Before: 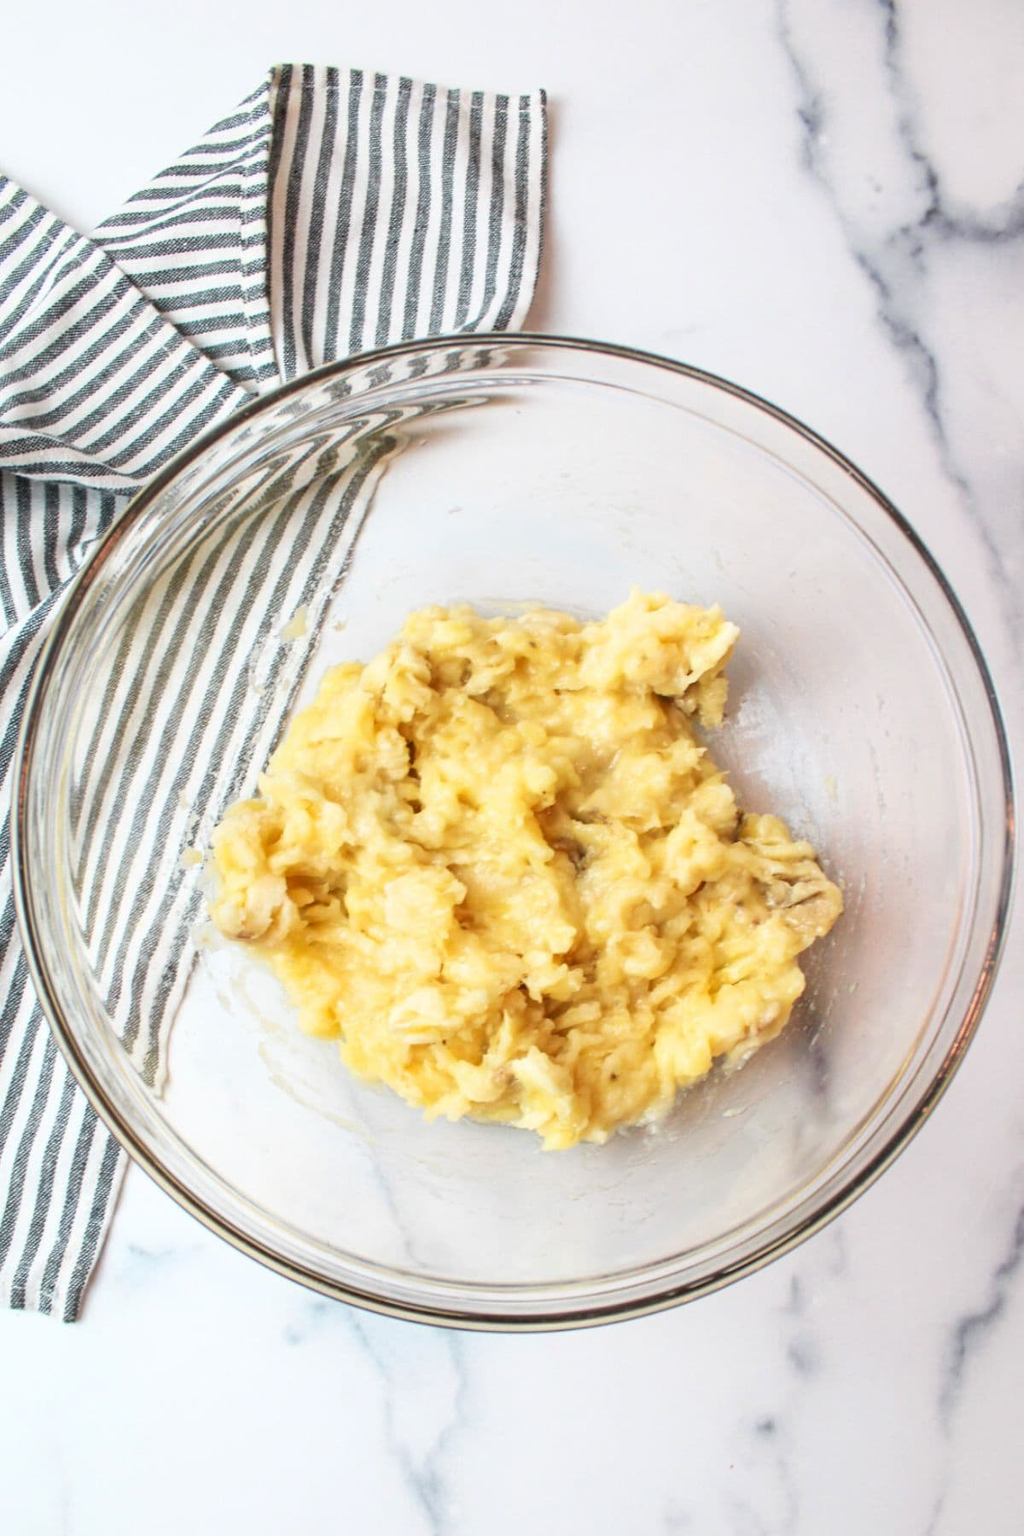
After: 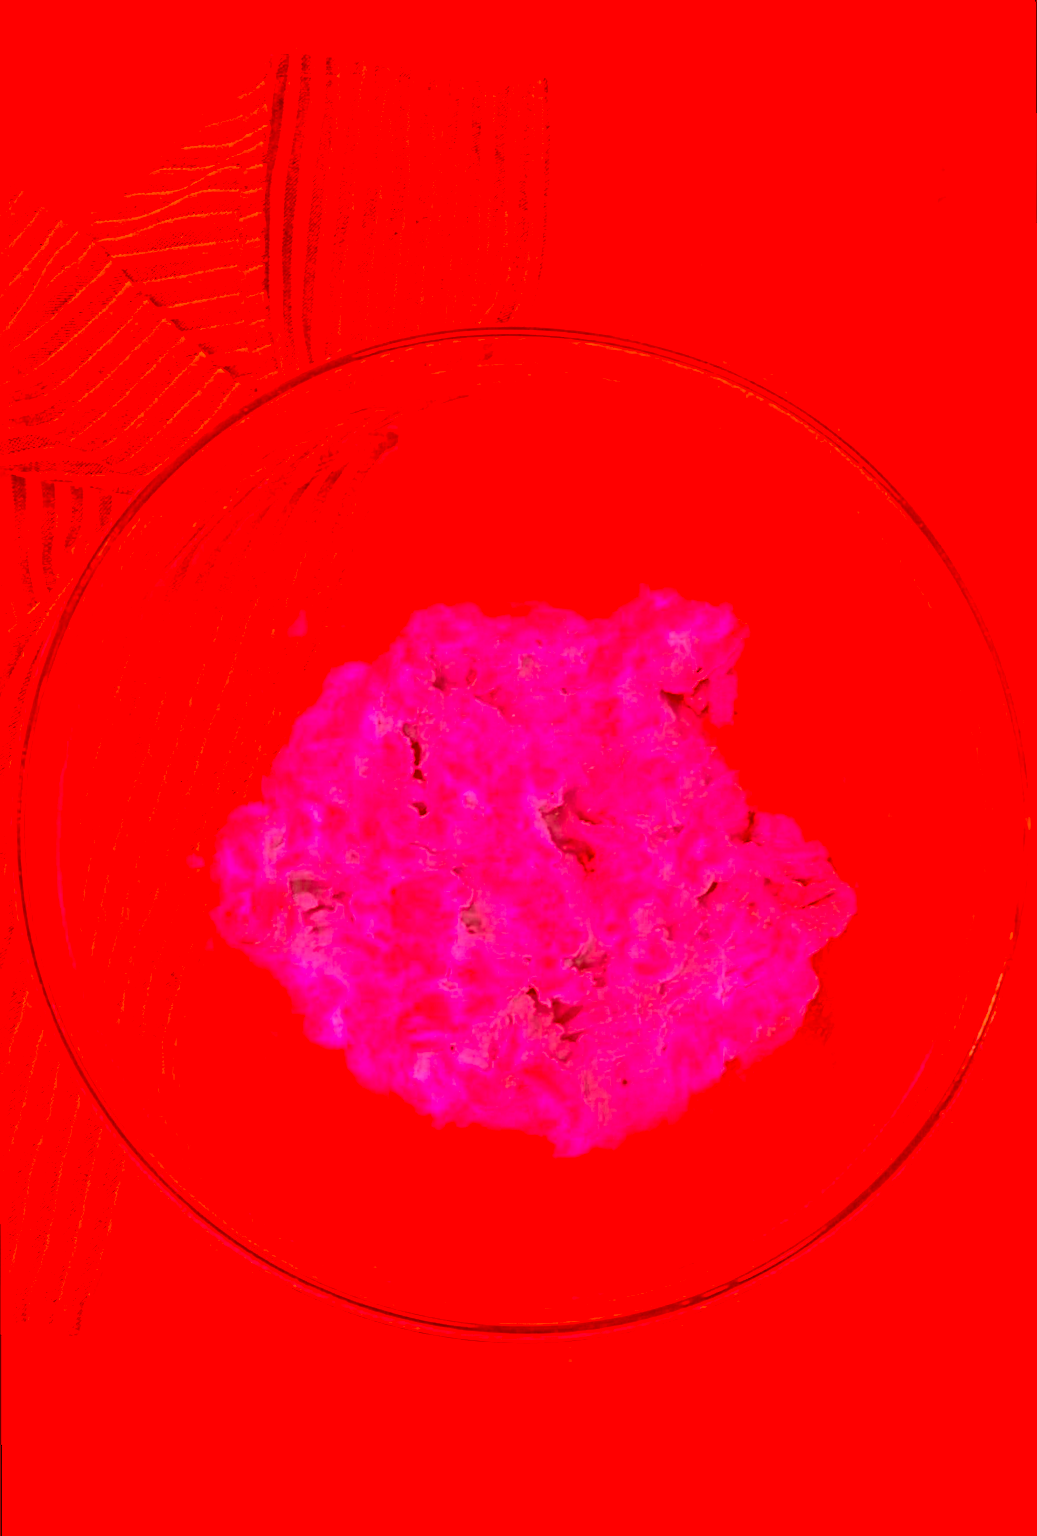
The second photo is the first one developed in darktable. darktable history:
exposure: exposure -0.021 EV, compensate highlight preservation false
rotate and perspective: rotation -0.45°, automatic cropping original format, crop left 0.008, crop right 0.992, crop top 0.012, crop bottom 0.988
color correction: highlights a* -39.68, highlights b* -40, shadows a* -40, shadows b* -40, saturation -3
contrast brightness saturation: contrast -0.26, saturation -0.43
sharpen: radius 4
